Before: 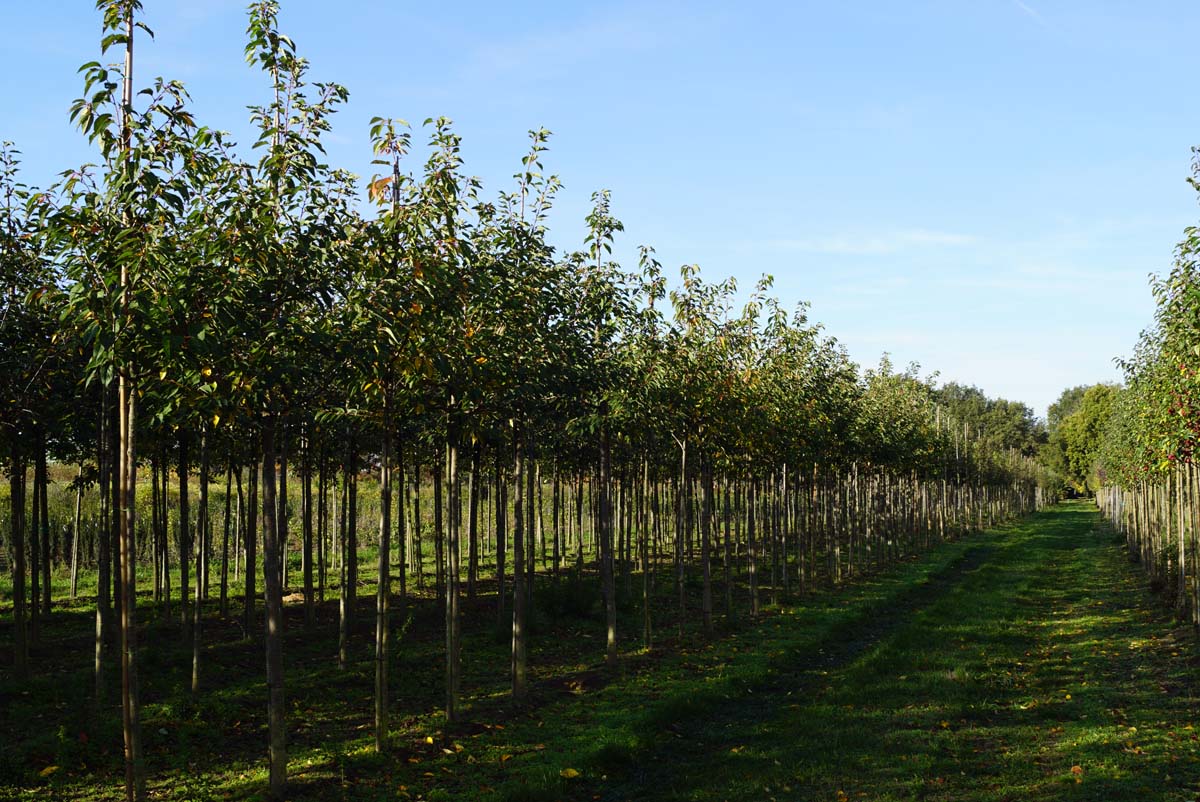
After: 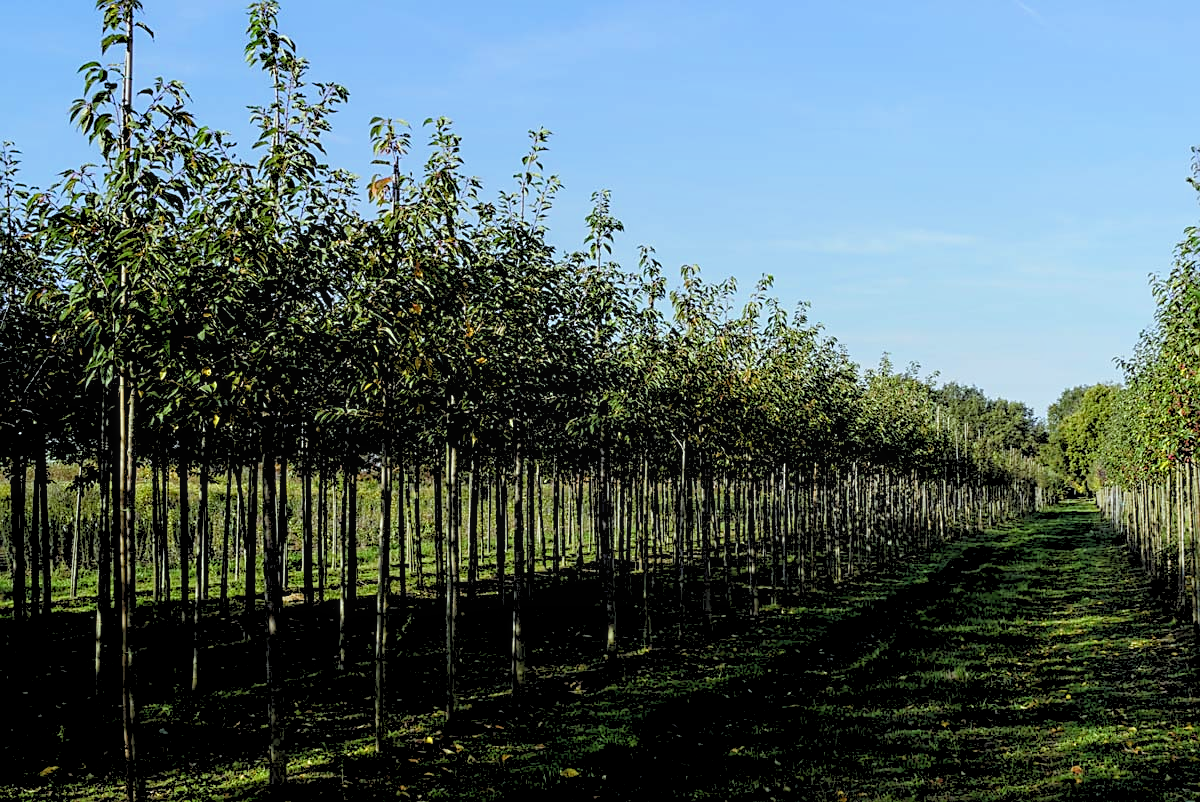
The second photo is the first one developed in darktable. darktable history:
local contrast: on, module defaults
sharpen: on, module defaults
rgb levels: preserve colors sum RGB, levels [[0.038, 0.433, 0.934], [0, 0.5, 1], [0, 0.5, 1]]
white balance: red 0.925, blue 1.046
